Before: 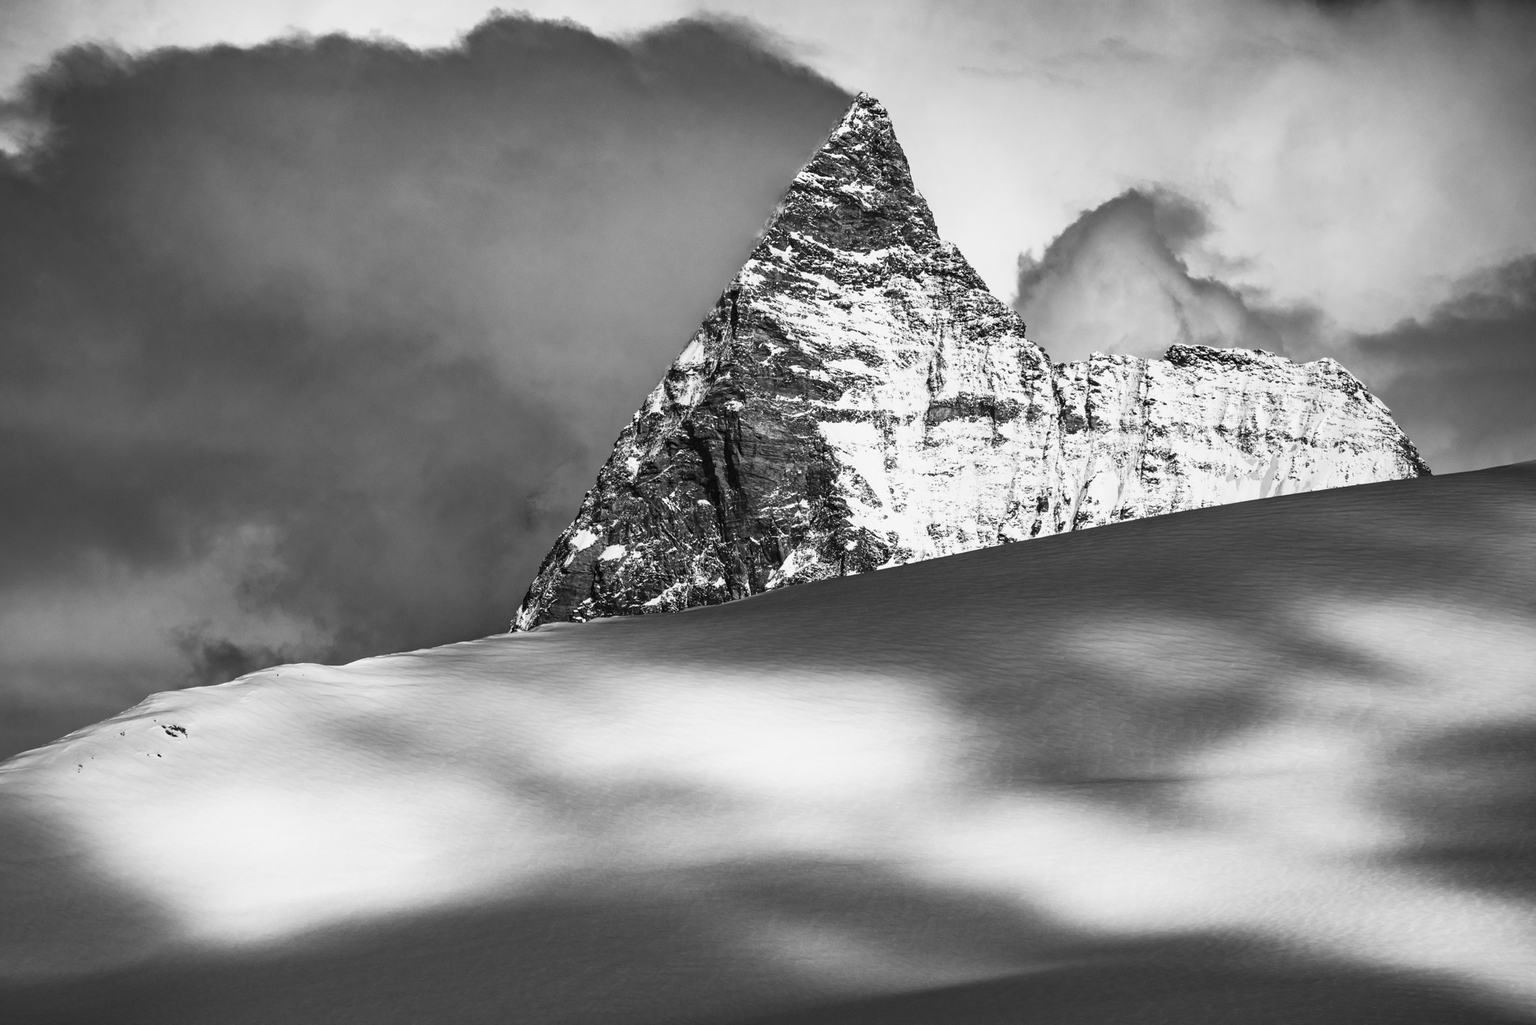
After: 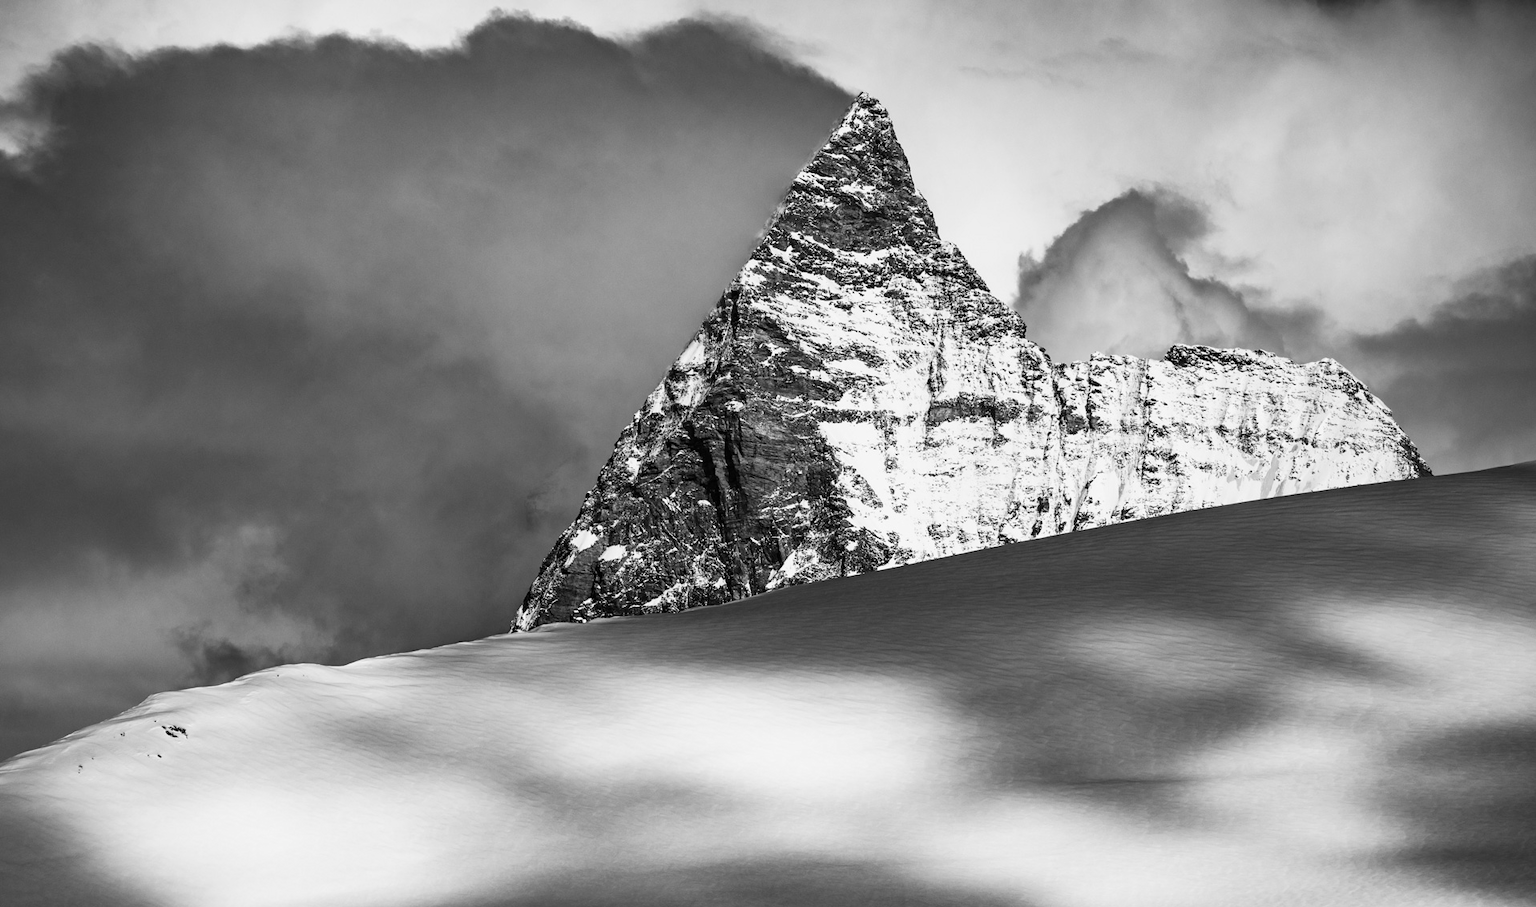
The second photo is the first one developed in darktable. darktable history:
crop and rotate: top 0%, bottom 11.49%
color balance rgb: global vibrance 0.5%
